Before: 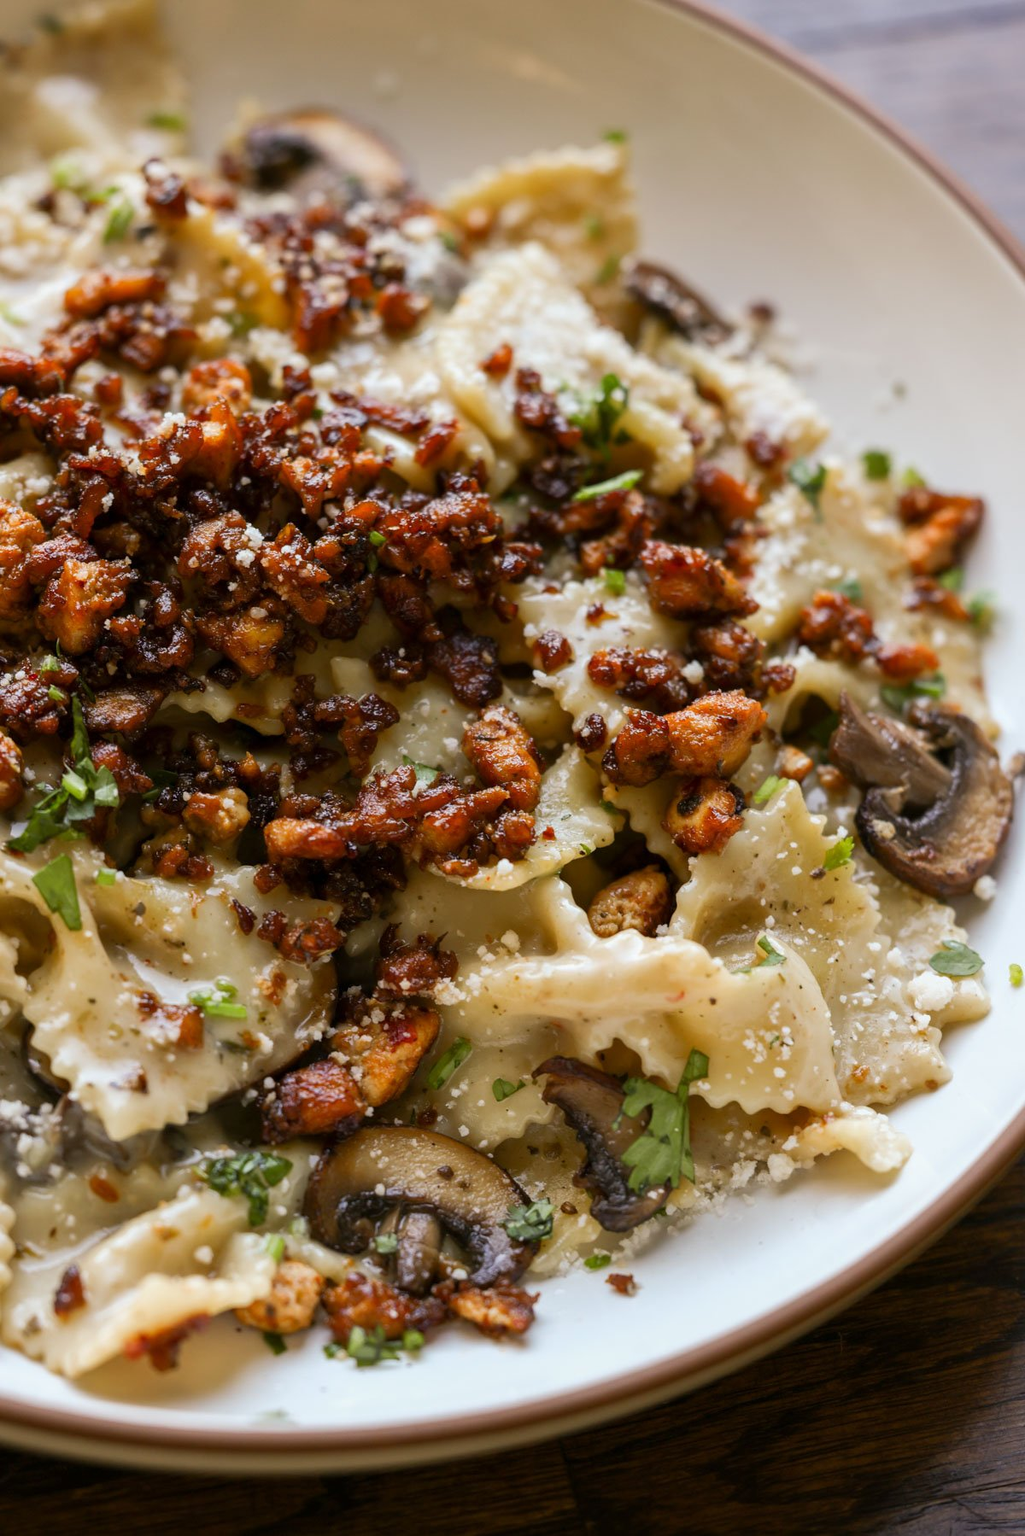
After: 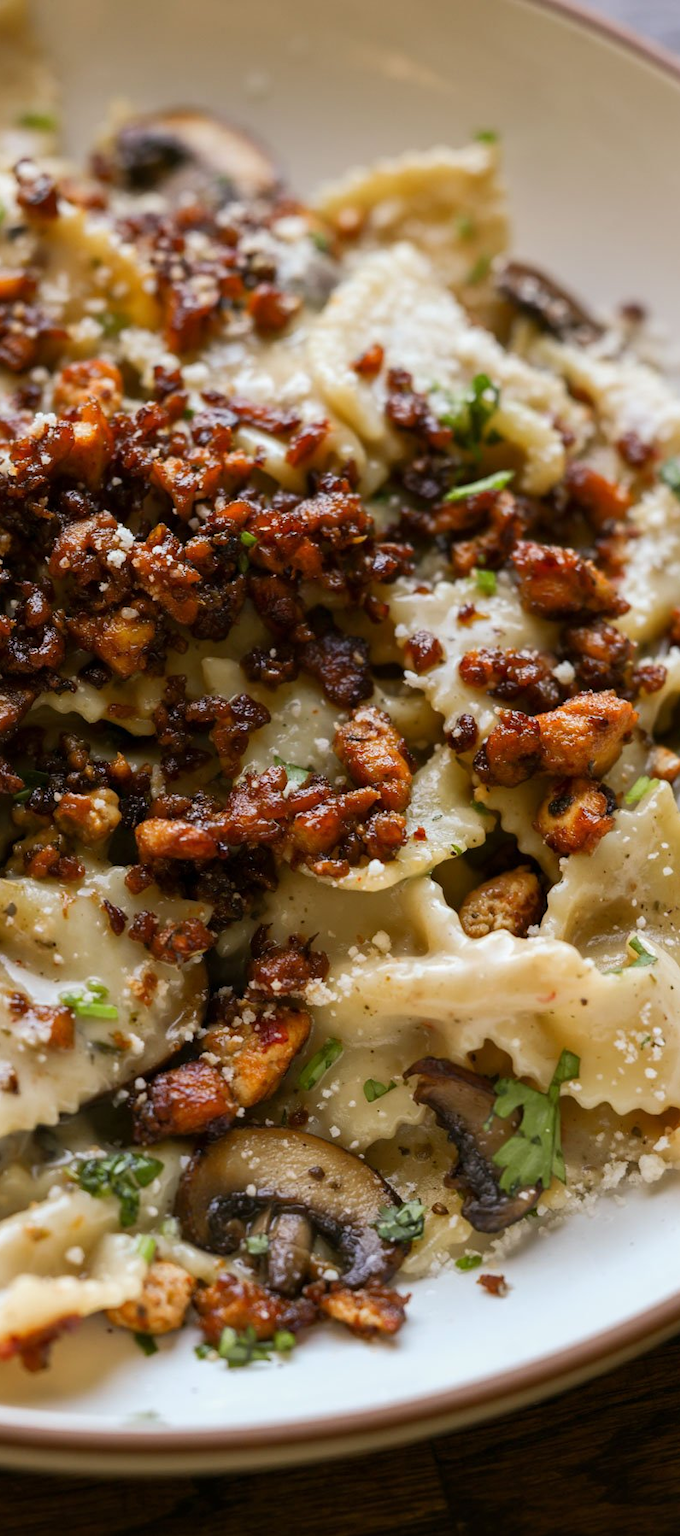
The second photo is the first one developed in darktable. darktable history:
crop and rotate: left 12.627%, right 20.904%
